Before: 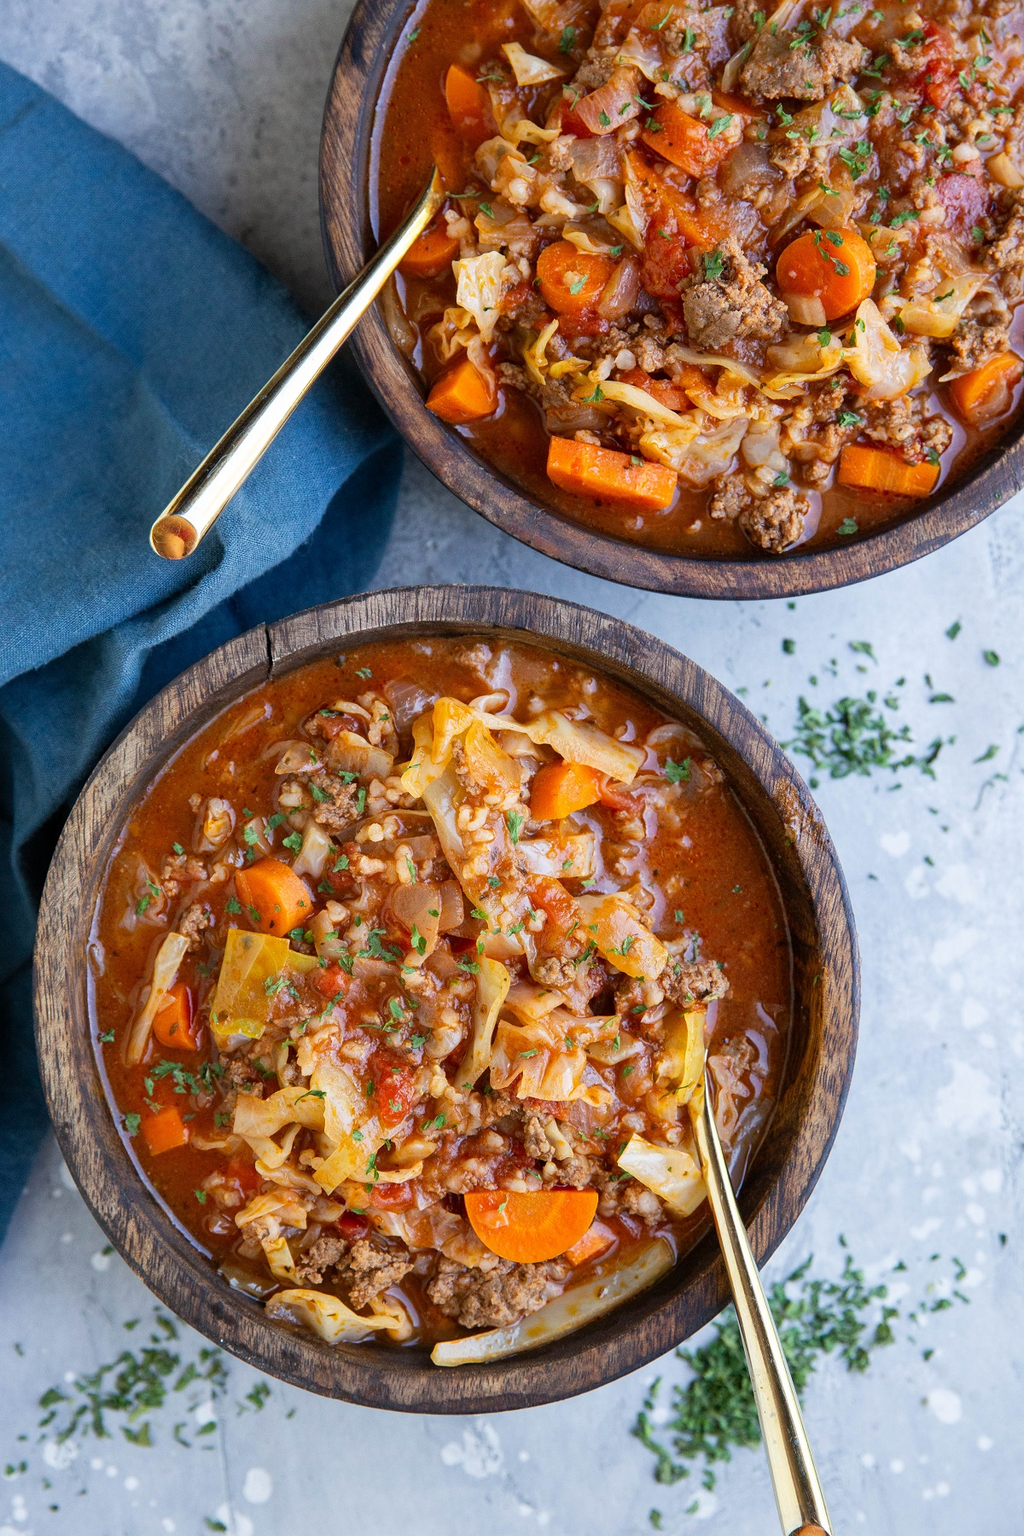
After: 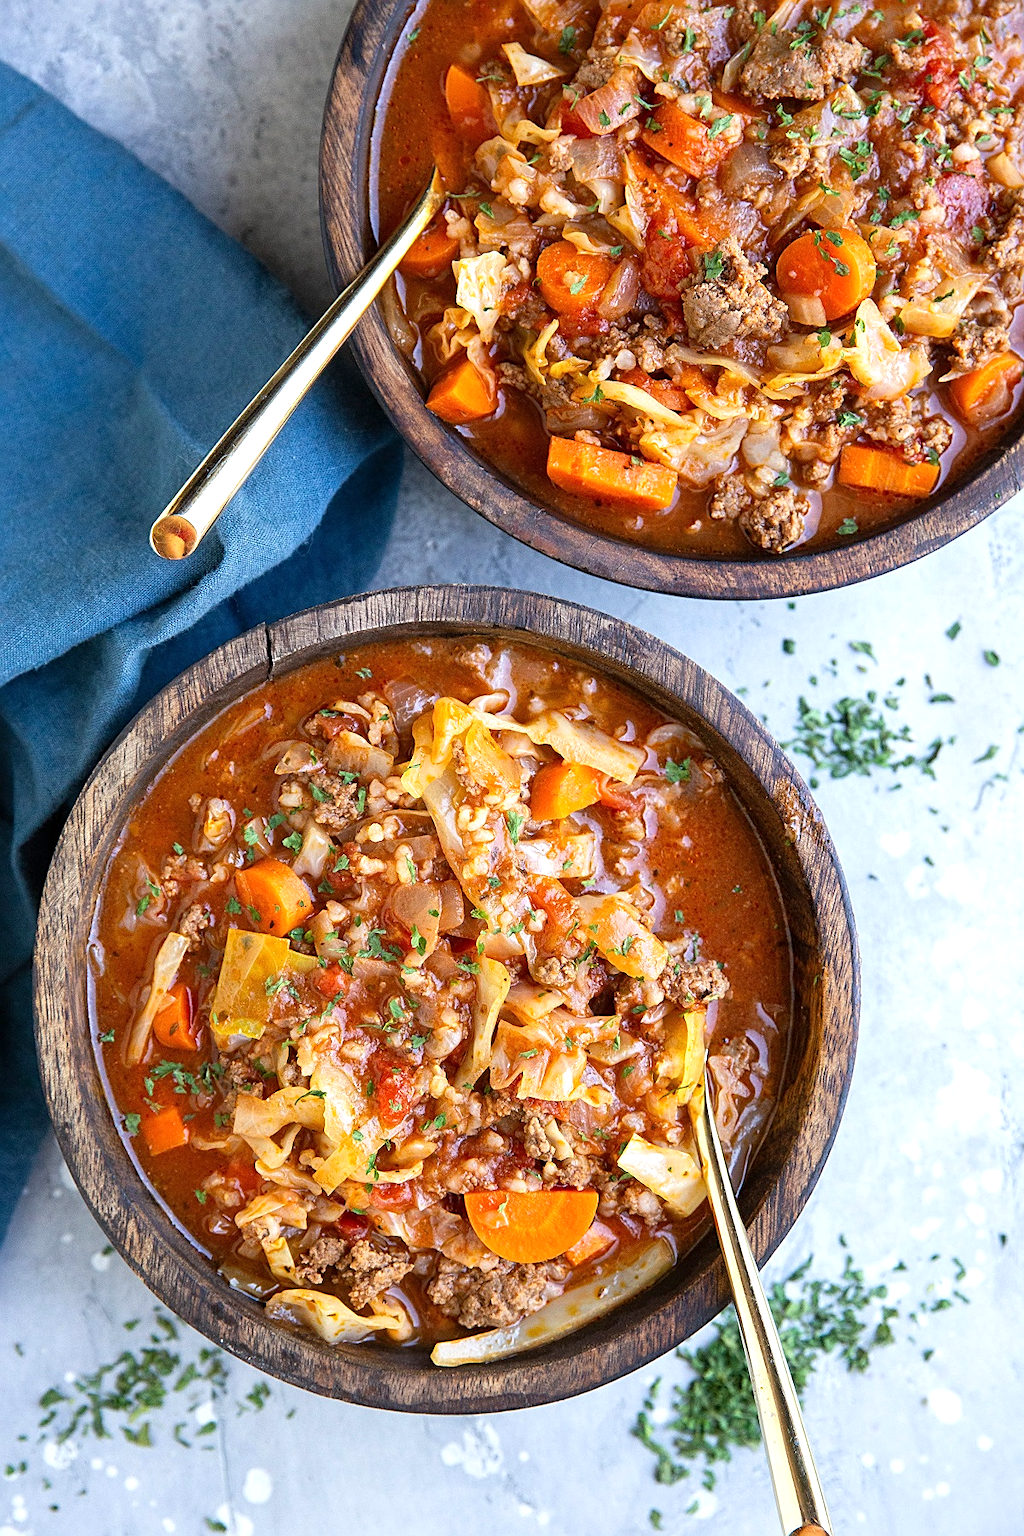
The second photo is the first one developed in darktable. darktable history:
exposure: exposure 0.463 EV, compensate highlight preservation false
sharpen: on, module defaults
